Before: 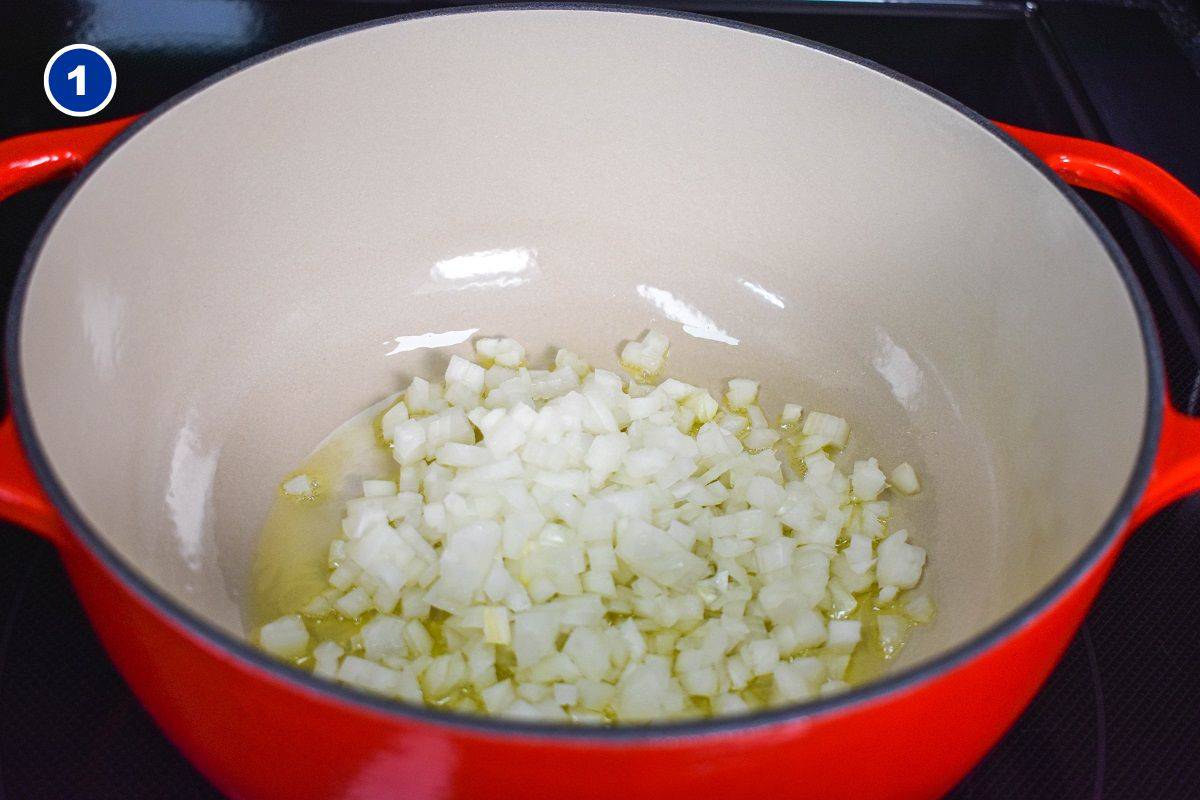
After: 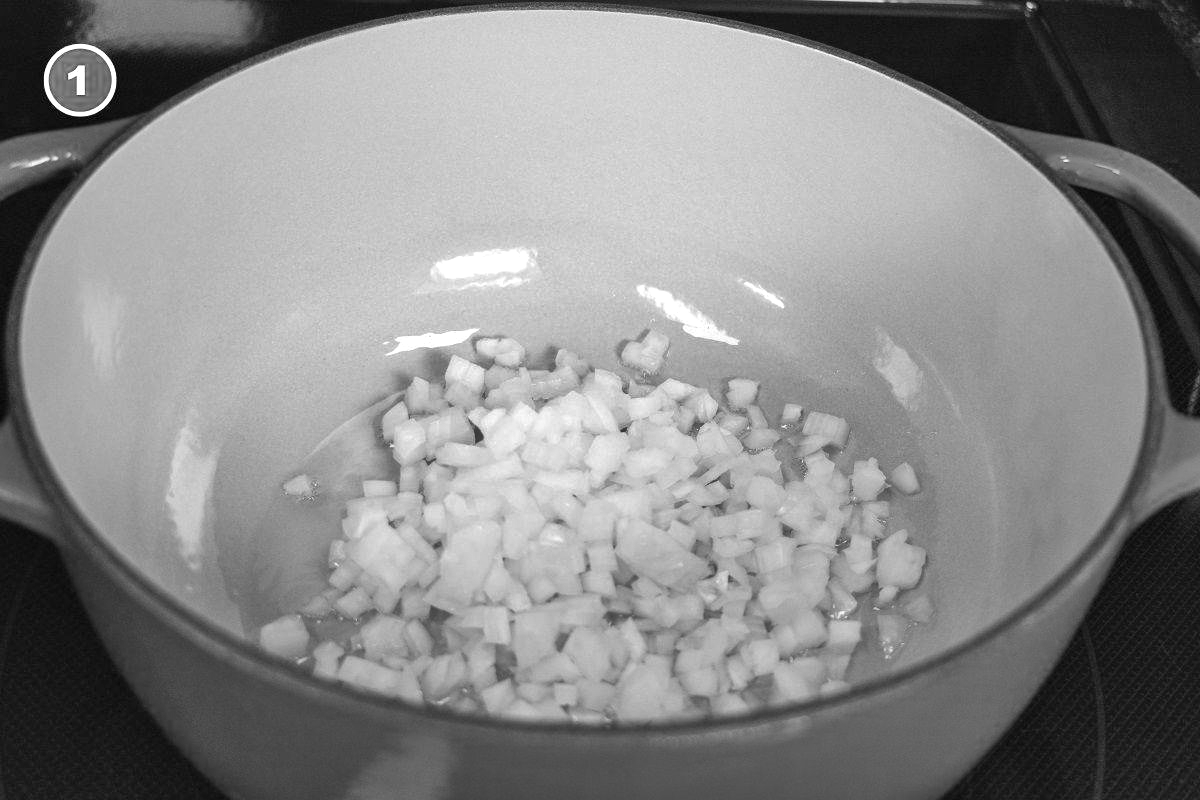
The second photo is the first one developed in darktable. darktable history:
color calibration: output gray [0.22, 0.42, 0.37, 0], illuminant as shot in camera, x 0.358, y 0.373, temperature 4628.91 K
shadows and highlights: soften with gaussian
exposure: exposure 0.163 EV, compensate highlight preservation false
